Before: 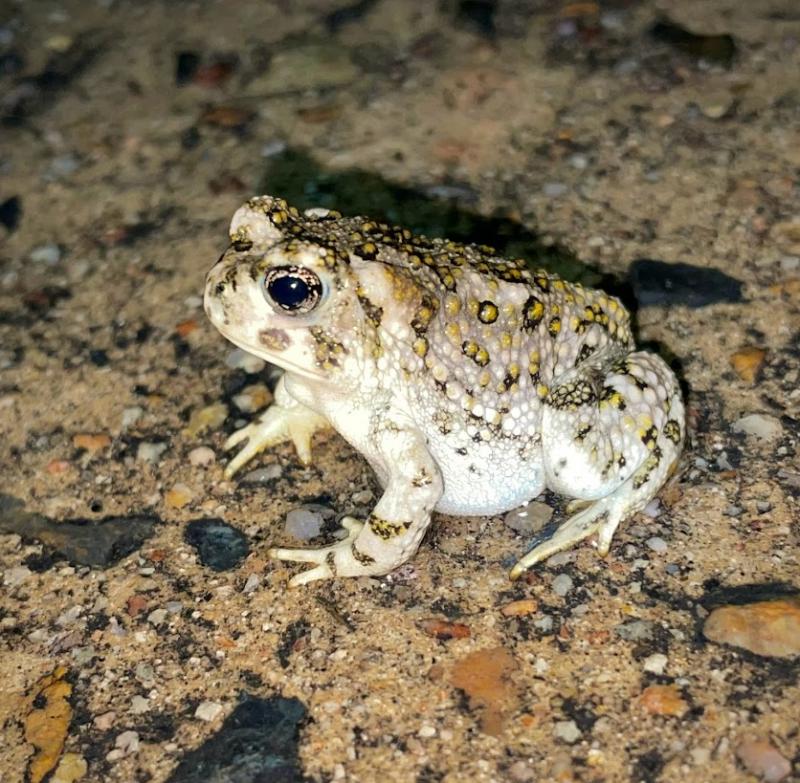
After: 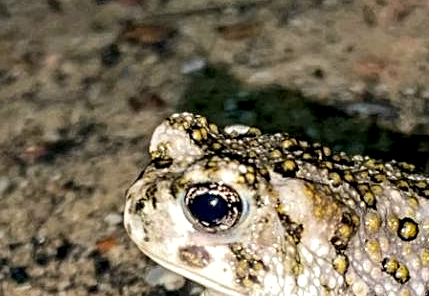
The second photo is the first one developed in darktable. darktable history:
white balance: red 1.009, blue 1.027
crop: left 10.121%, top 10.631%, right 36.218%, bottom 51.526%
contrast equalizer: octaves 7, y [[0.5, 0.542, 0.583, 0.625, 0.667, 0.708], [0.5 ×6], [0.5 ×6], [0 ×6], [0 ×6]]
